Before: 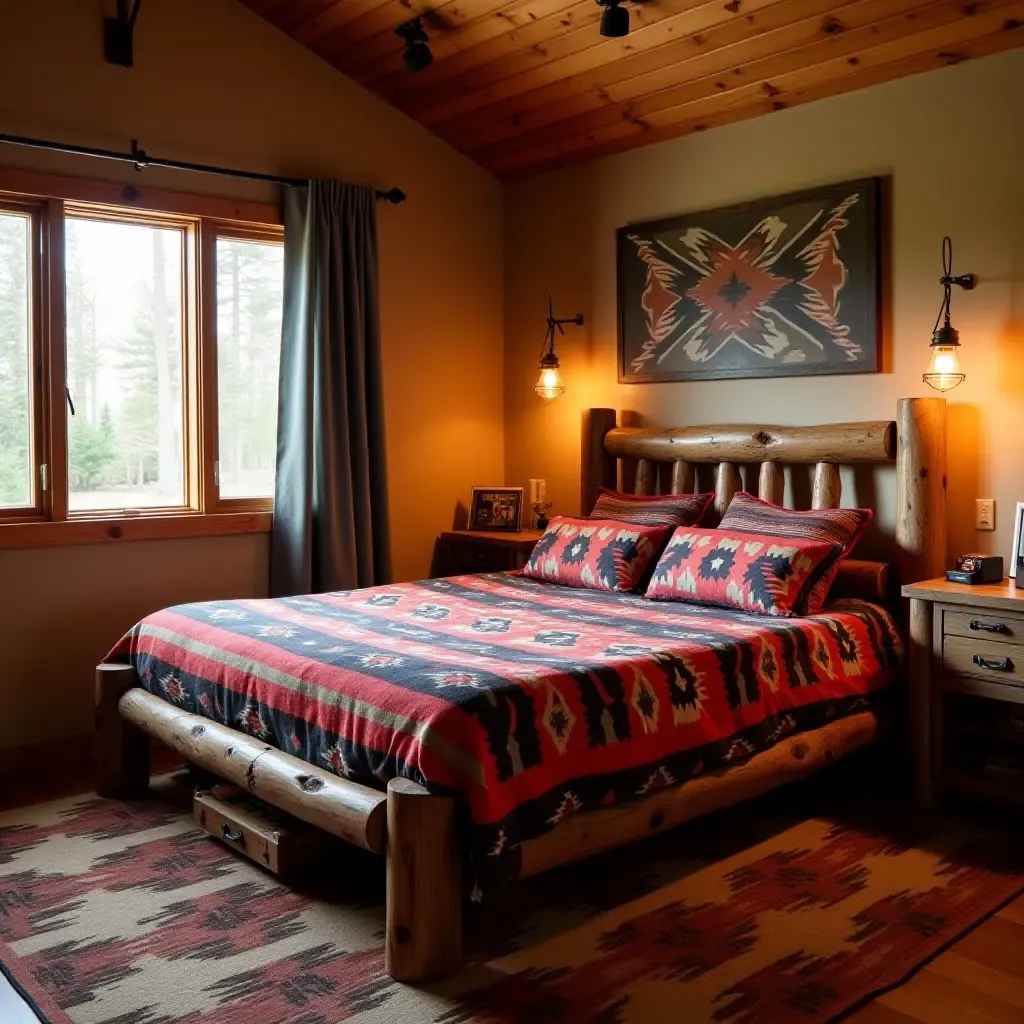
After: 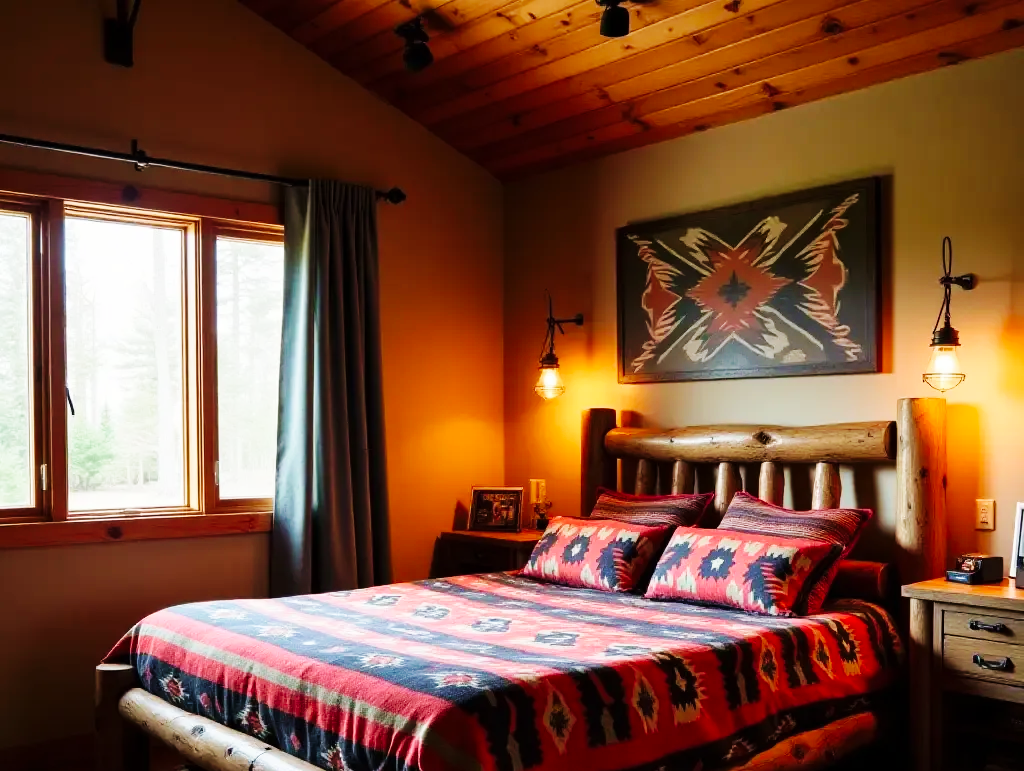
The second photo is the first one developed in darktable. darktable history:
crop: bottom 24.645%
base curve: curves: ch0 [(0, 0) (0.032, 0.025) (0.121, 0.166) (0.206, 0.329) (0.605, 0.79) (1, 1)], preserve colors none
velvia: on, module defaults
